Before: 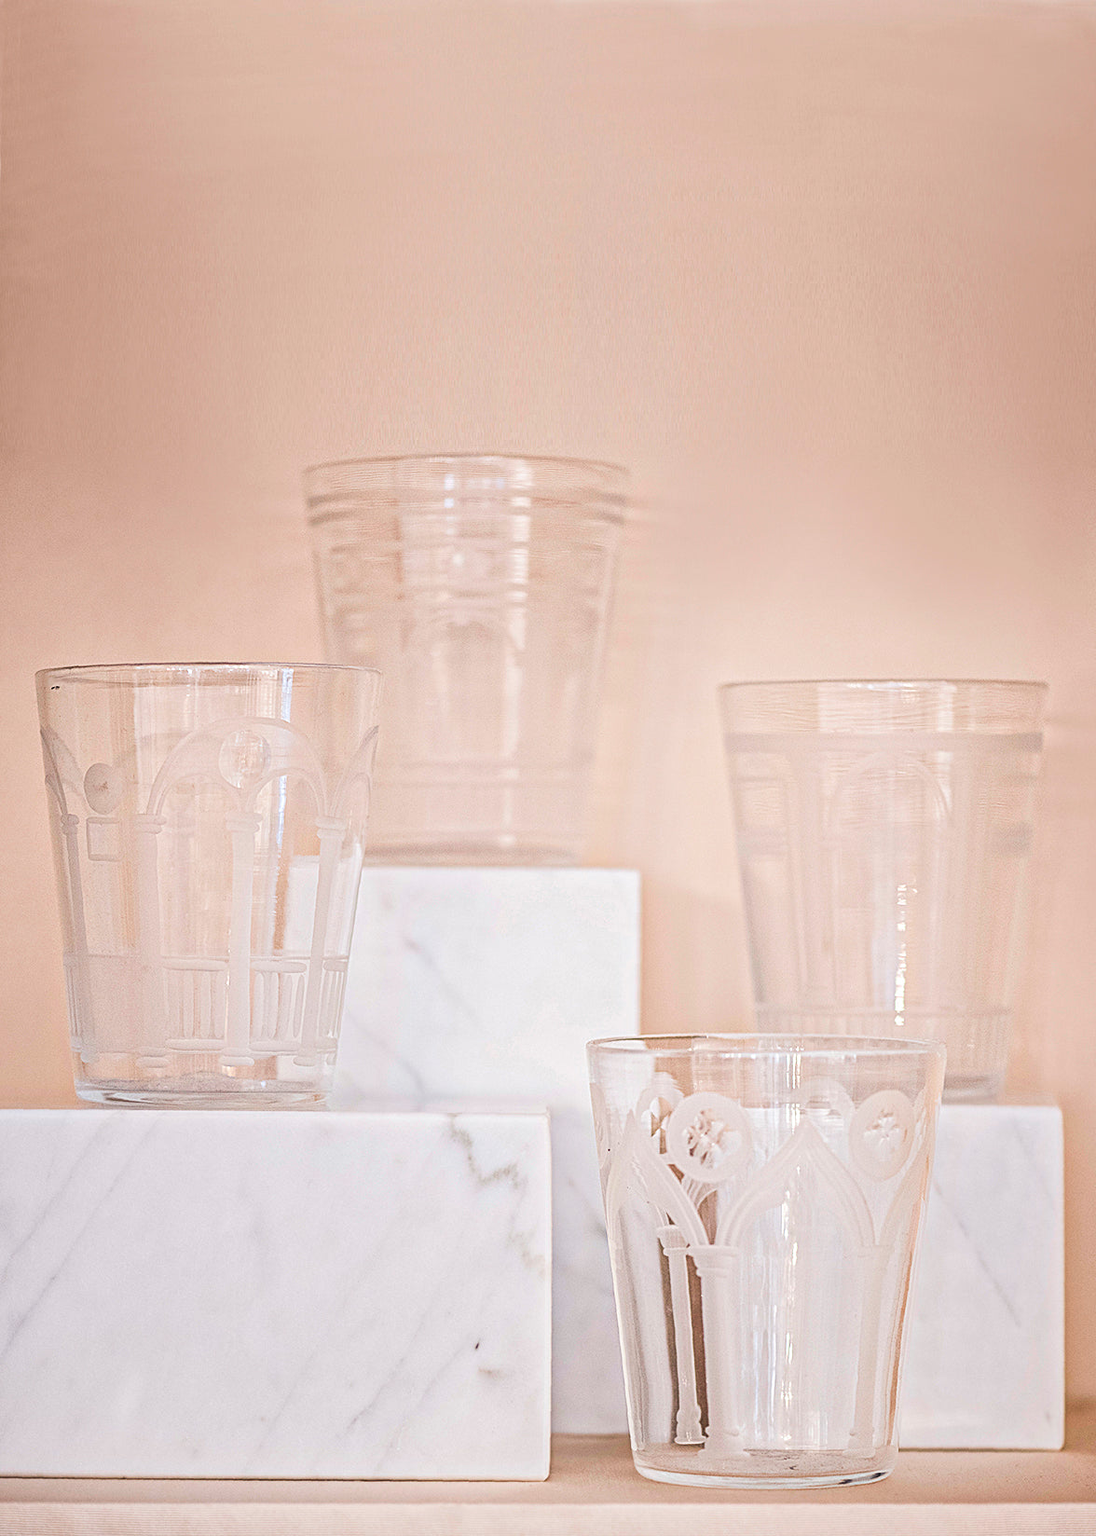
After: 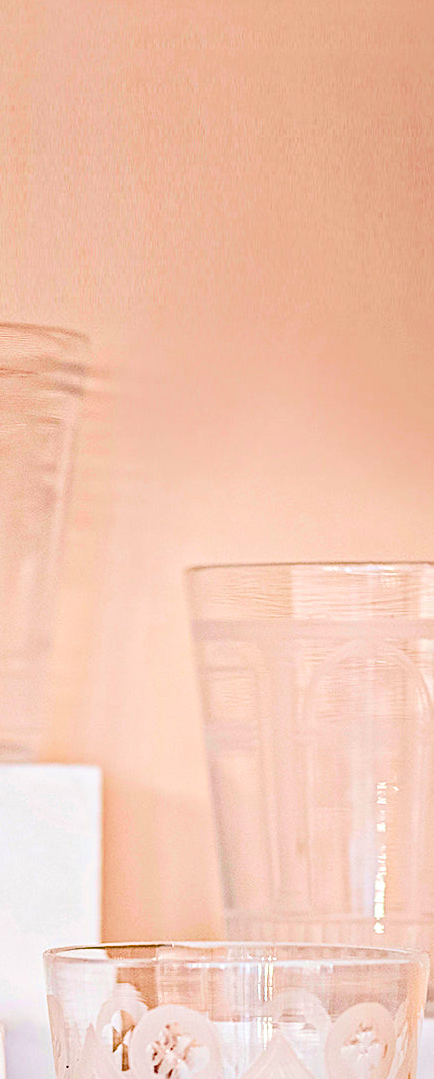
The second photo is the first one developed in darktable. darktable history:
contrast brightness saturation: contrast 0.152, brightness -0.009, saturation 0.102
color balance rgb: shadows lift › luminance -10.39%, shadows lift › chroma 0.91%, shadows lift › hue 111.51°, perceptual saturation grading › global saturation 29.135%, perceptual saturation grading › mid-tones 12.005%, perceptual saturation grading › shadows 9.793%, perceptual brilliance grading › mid-tones 10.904%, perceptual brilliance grading › shadows 15.586%, global vibrance 1.051%, saturation formula JzAzBz (2021)
haze removal: compatibility mode true, adaptive false
crop and rotate: left 49.866%, top 10.134%, right 13.157%, bottom 24.335%
